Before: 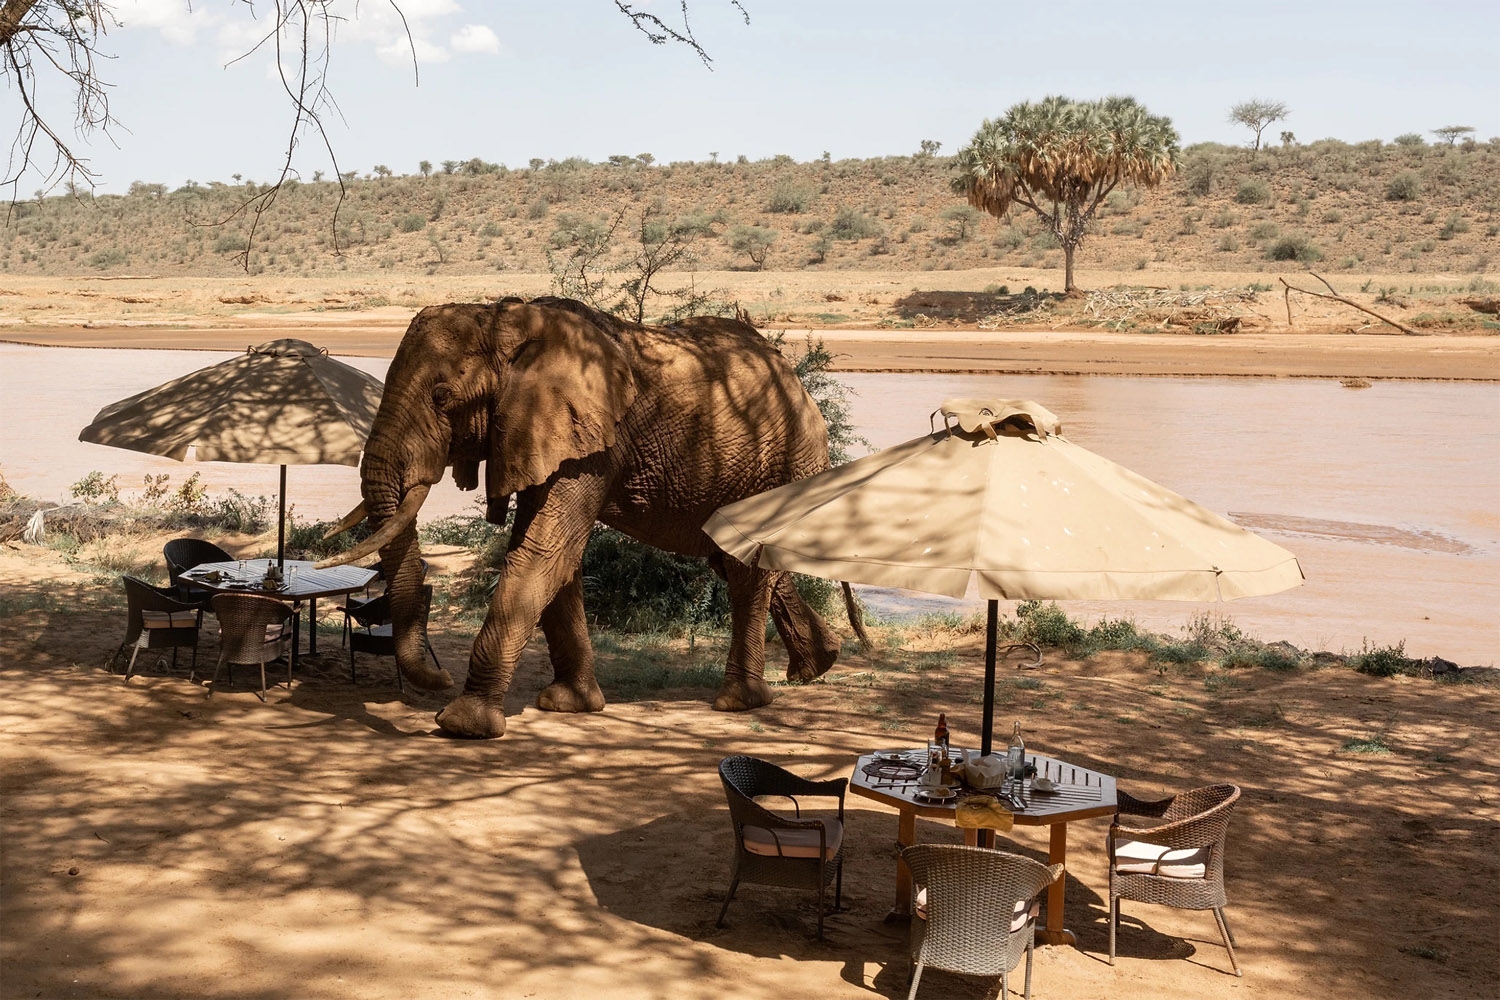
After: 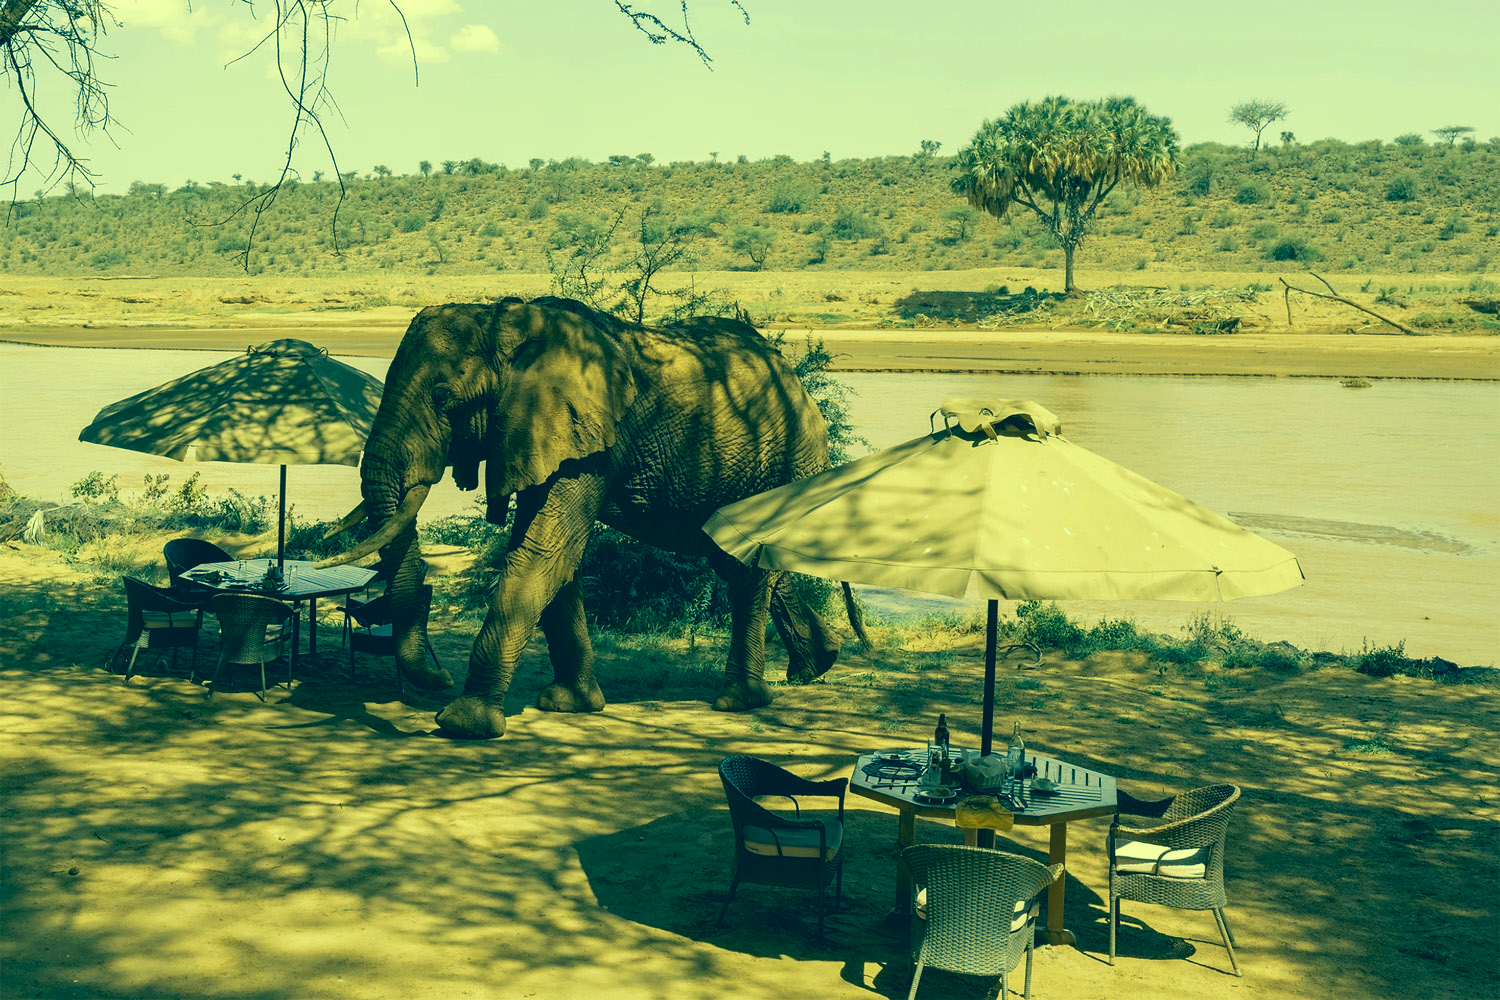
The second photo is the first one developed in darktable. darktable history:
exposure: compensate exposure bias true, compensate highlight preservation false
color correction: highlights a* -15.74, highlights b* 39.7, shadows a* -39.99, shadows b* -26.78
